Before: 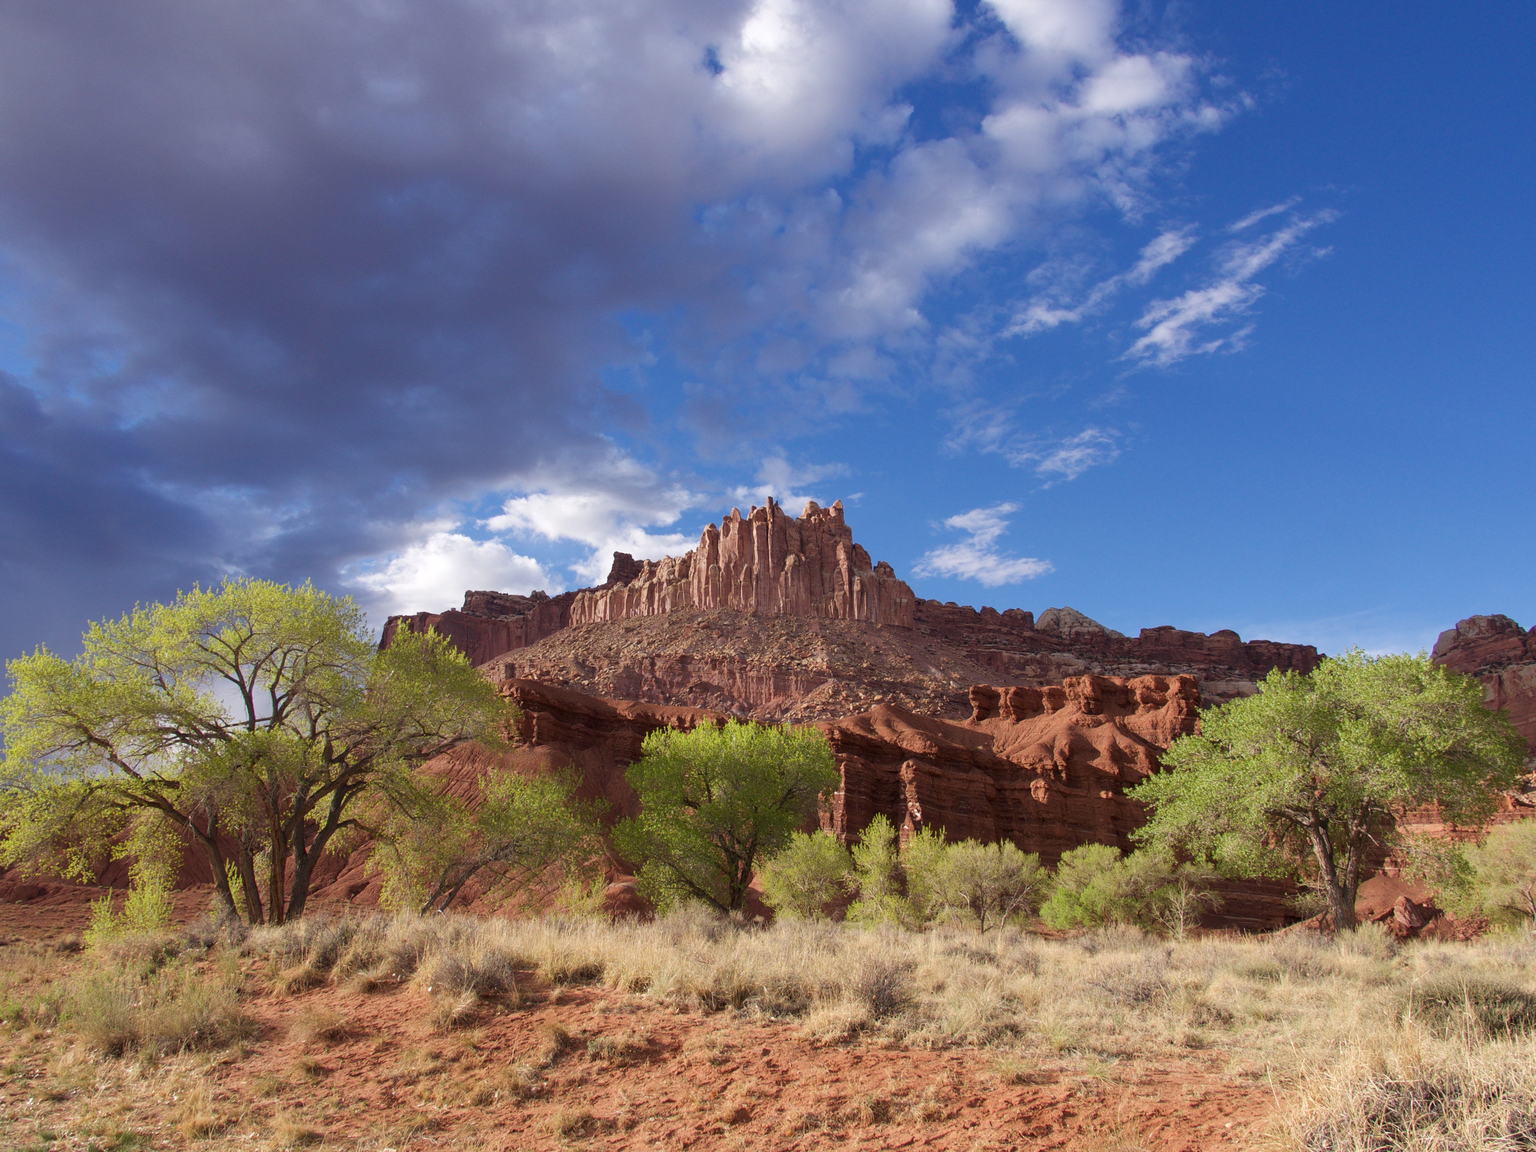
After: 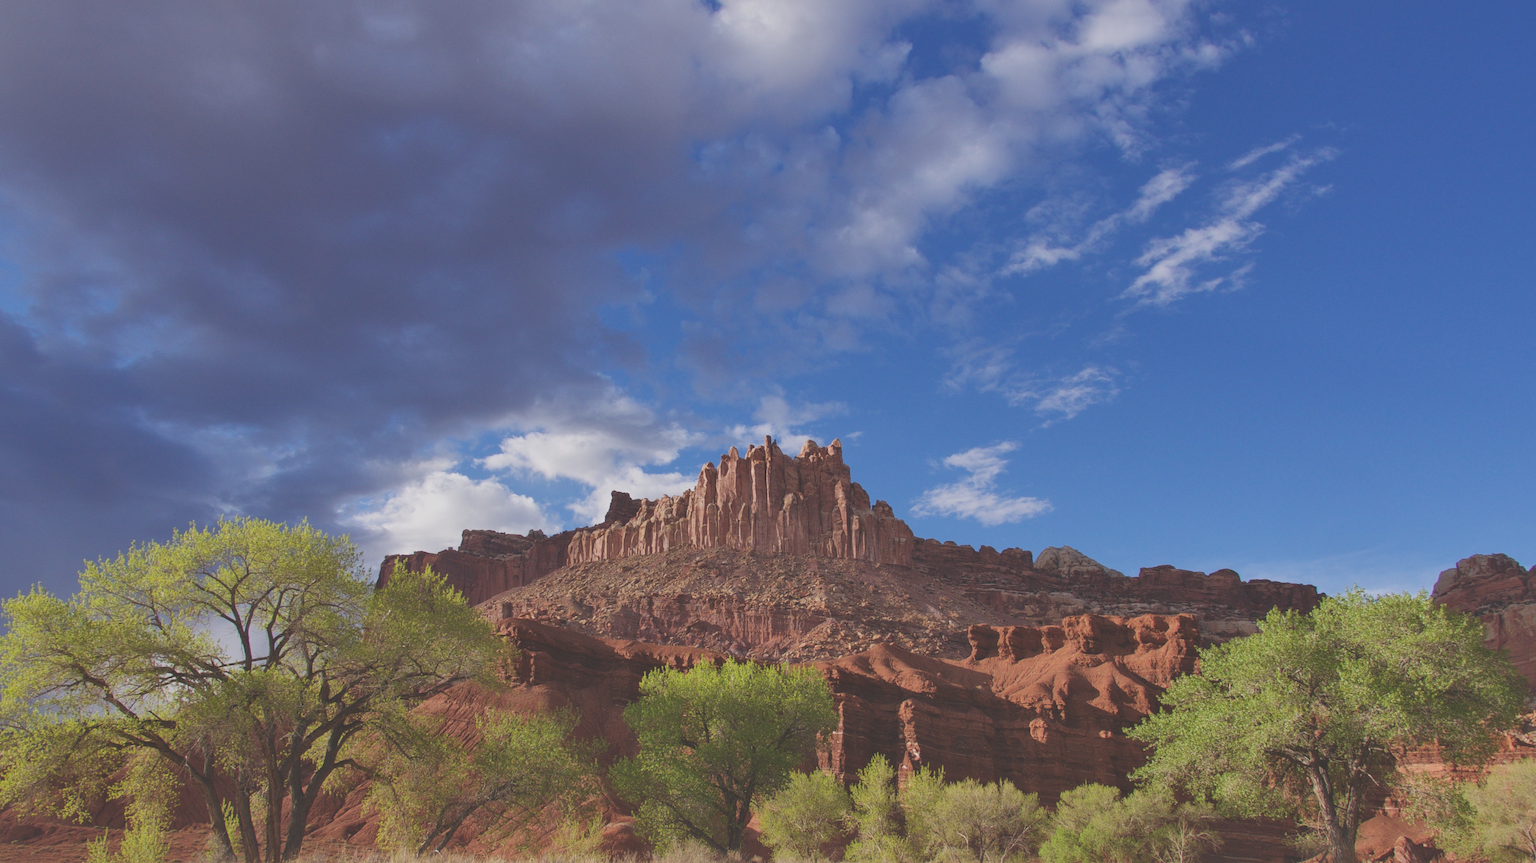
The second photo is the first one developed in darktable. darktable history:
shadows and highlights: on, module defaults
crop: left 0.305%, top 5.494%, bottom 19.781%
contrast brightness saturation: contrast 0.102, brightness 0.036, saturation 0.086
tone equalizer: on, module defaults
exposure: black level correction -0.036, exposure -0.498 EV, compensate highlight preservation false
